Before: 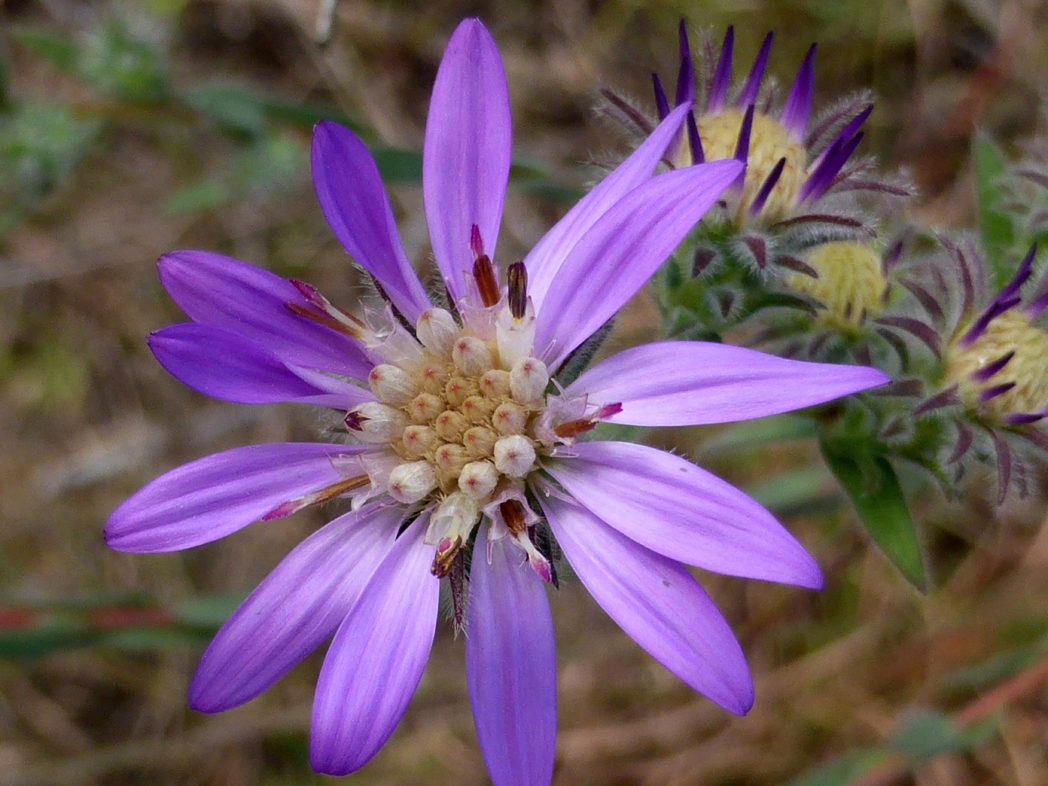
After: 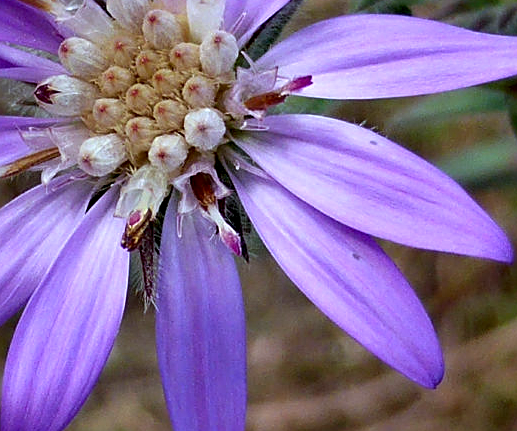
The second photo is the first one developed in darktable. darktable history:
color correction: highlights a* -4.02, highlights b* -10.99
sharpen: on, module defaults
contrast equalizer: octaves 7, y [[0.6 ×6], [0.55 ×6], [0 ×6], [0 ×6], [0 ×6]], mix 0.576
crop: left 29.672%, top 41.641%, right 20.915%, bottom 3.483%
